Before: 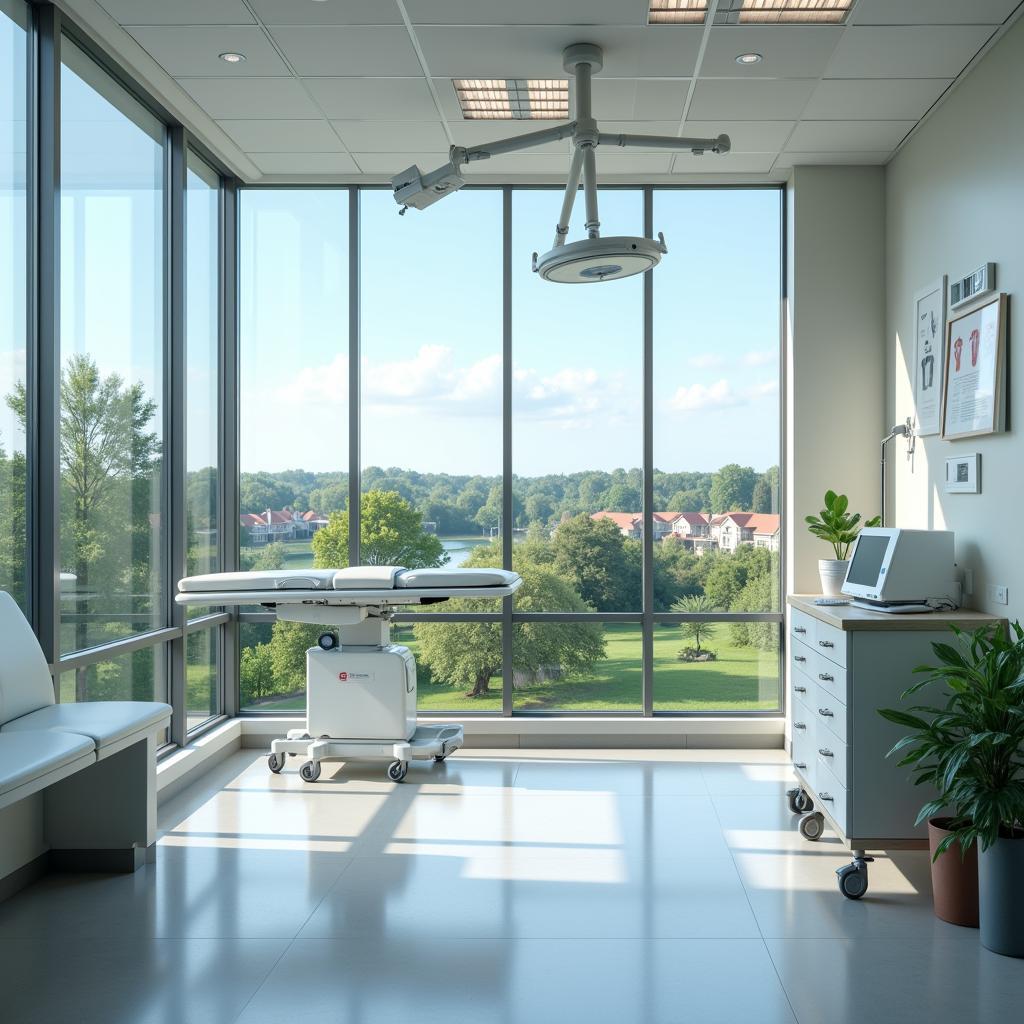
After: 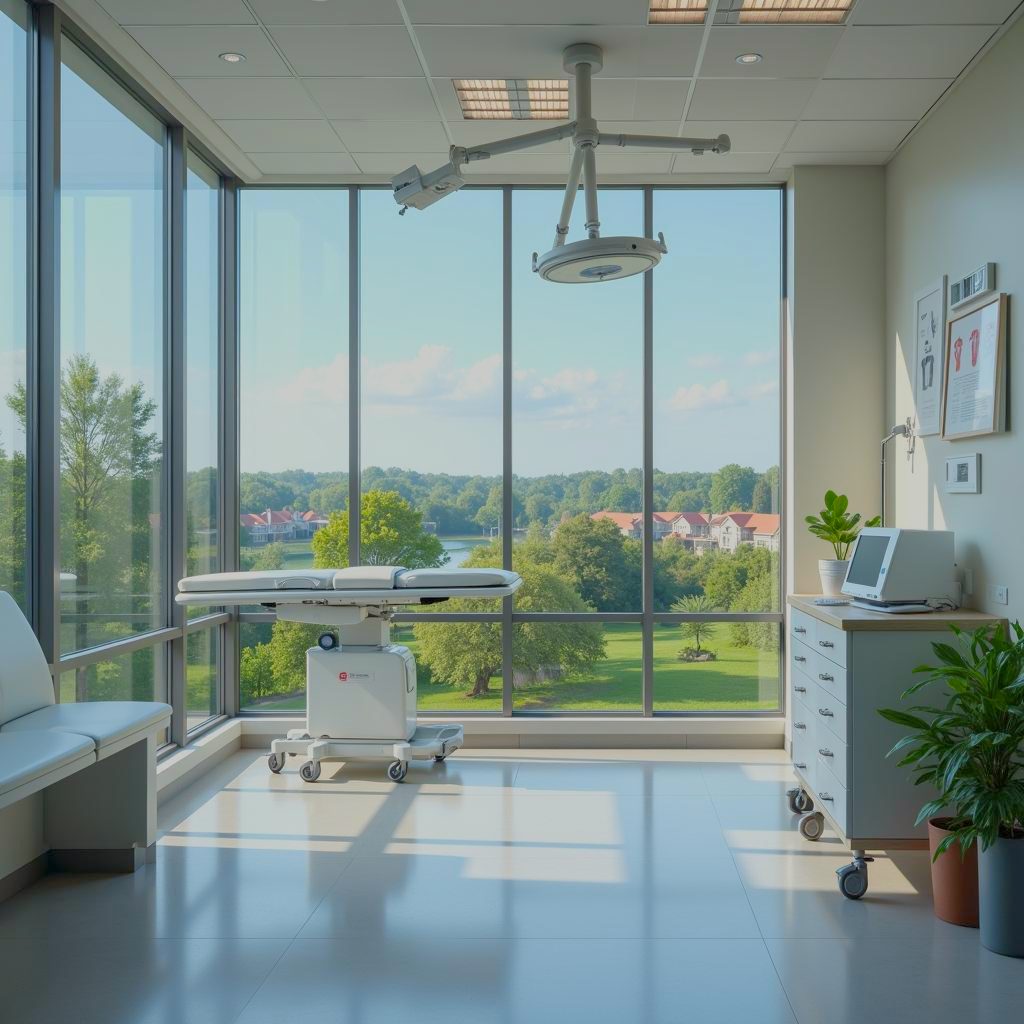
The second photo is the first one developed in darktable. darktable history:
color balance rgb: power › luminance -3.992%, power › chroma 0.569%, power › hue 38.12°, perceptual saturation grading › global saturation 30.43%, contrast -29.826%
